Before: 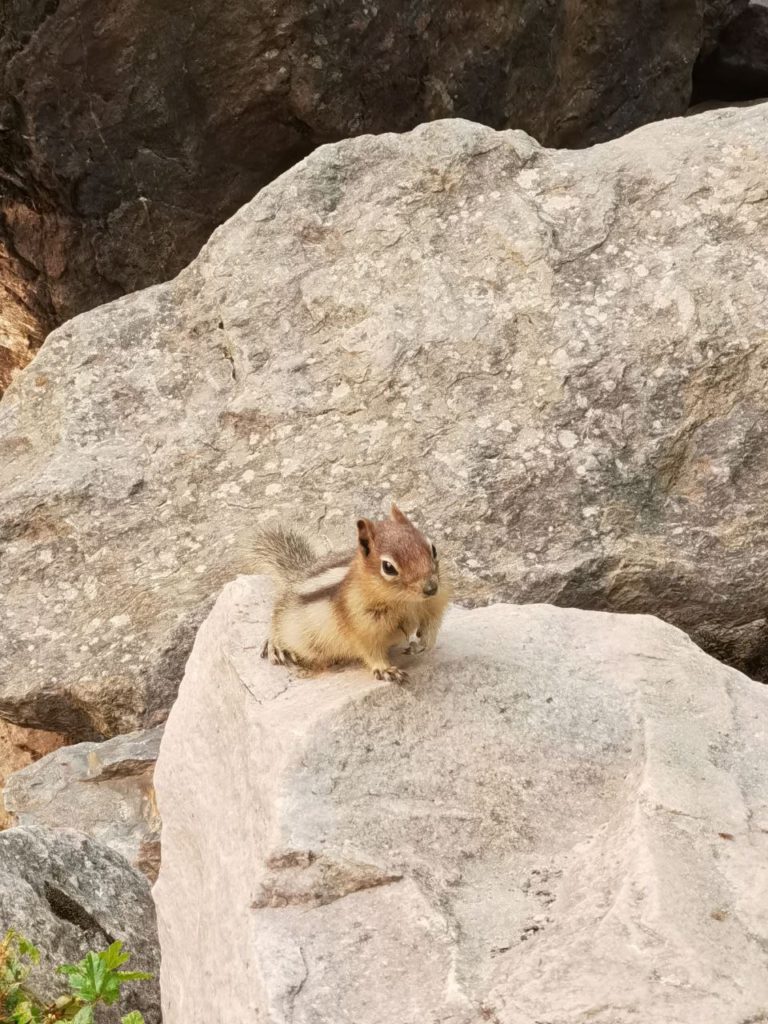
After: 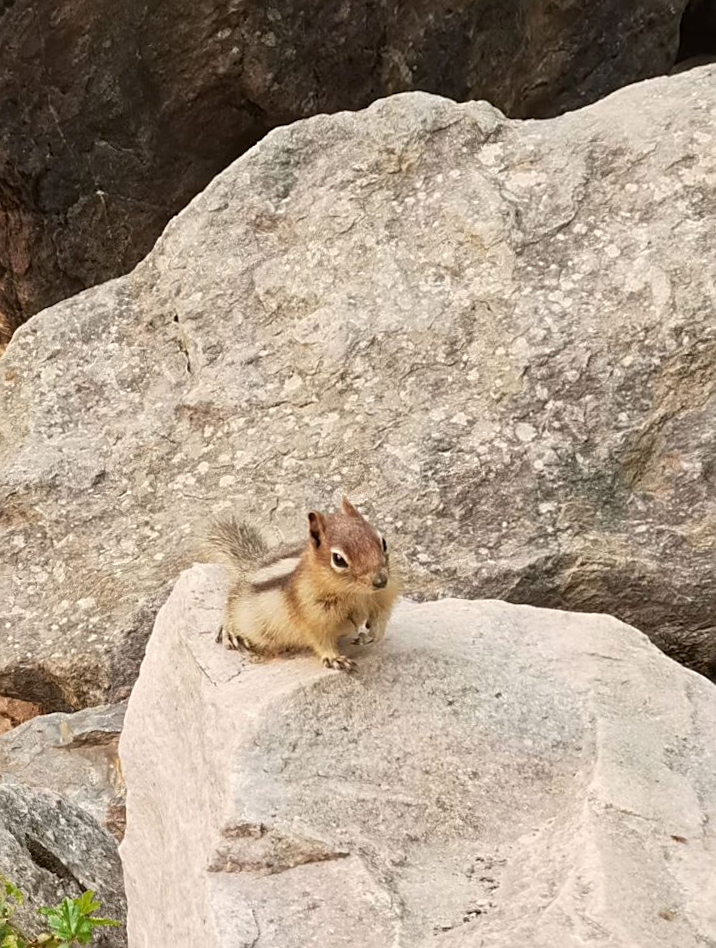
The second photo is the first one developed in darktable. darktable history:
rotate and perspective: rotation 0.062°, lens shift (vertical) 0.115, lens shift (horizontal) -0.133, crop left 0.047, crop right 0.94, crop top 0.061, crop bottom 0.94
crop and rotate: angle -0.5°
sharpen: on, module defaults
